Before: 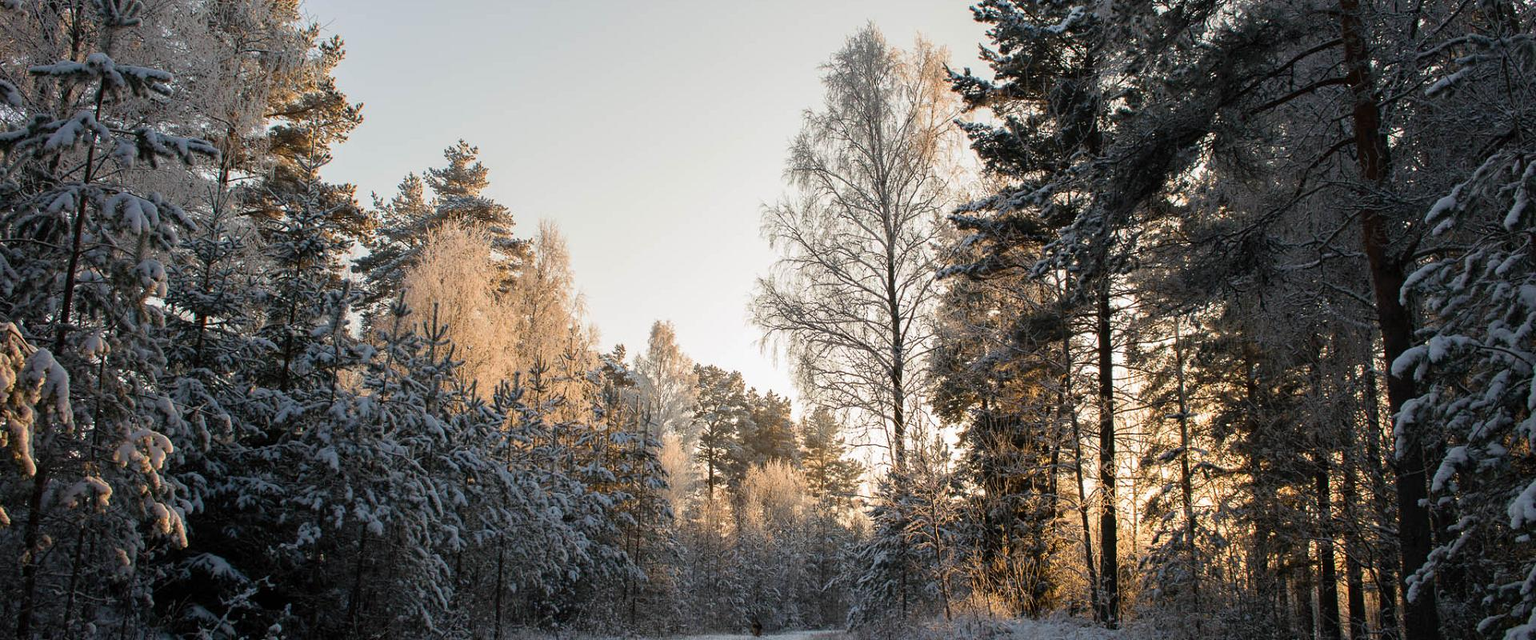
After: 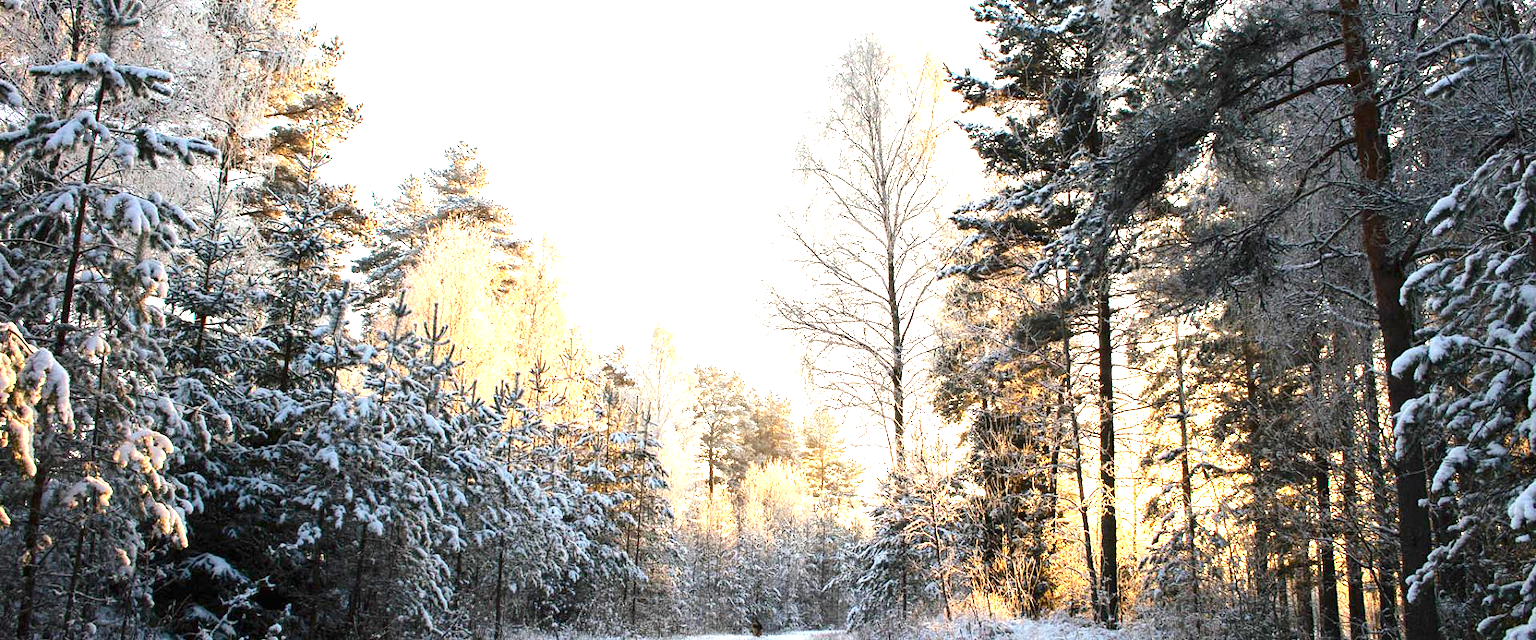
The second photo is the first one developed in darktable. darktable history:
contrast brightness saturation: contrast 0.148, brightness -0.014, saturation 0.101
exposure: black level correction 0, exposure 1.913 EV, compensate highlight preservation false
